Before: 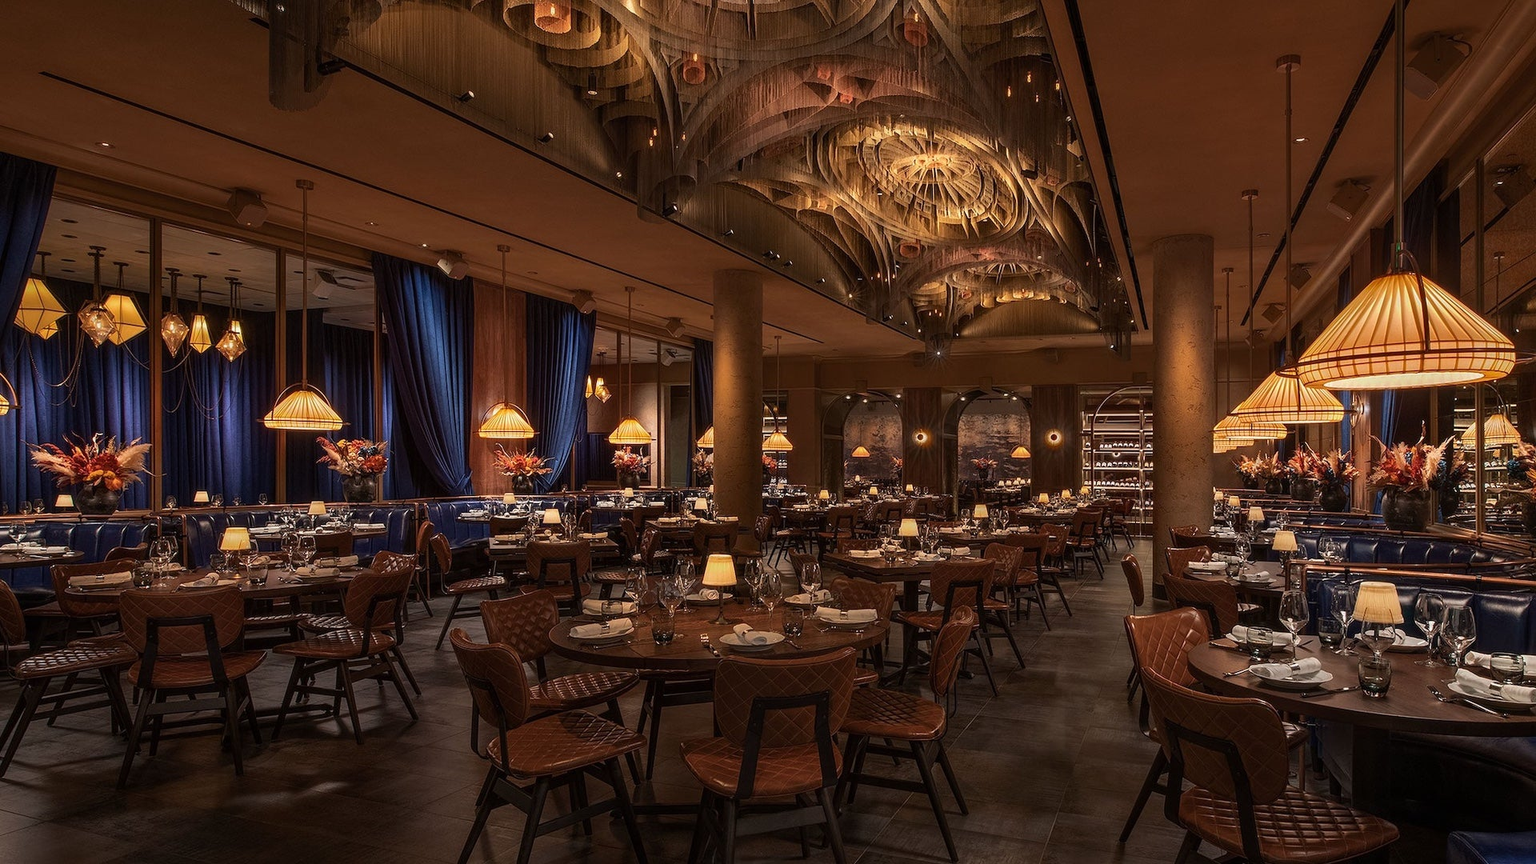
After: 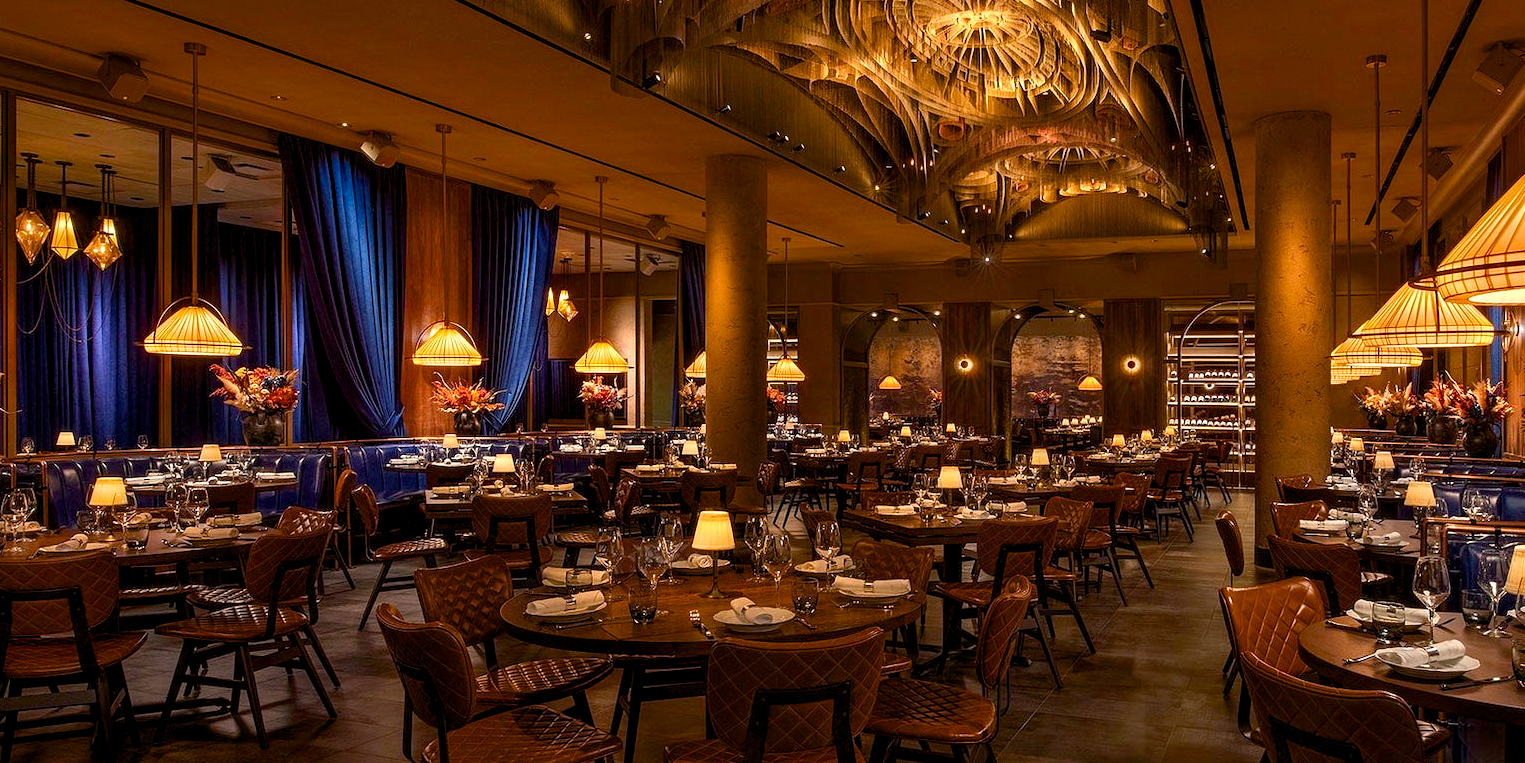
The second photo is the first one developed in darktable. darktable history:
exposure: black level correction 0, exposure 0.5 EV, compensate exposure bias true, compensate highlight preservation false
crop: left 9.712%, top 16.928%, right 10.845%, bottom 12.332%
color balance rgb: shadows lift › chroma 1%, shadows lift › hue 240.84°, highlights gain › chroma 2%, highlights gain › hue 73.2°, global offset › luminance -0.5%, perceptual saturation grading › global saturation 20%, perceptual saturation grading › highlights -25%, perceptual saturation grading › shadows 50%, global vibrance 25.26%
